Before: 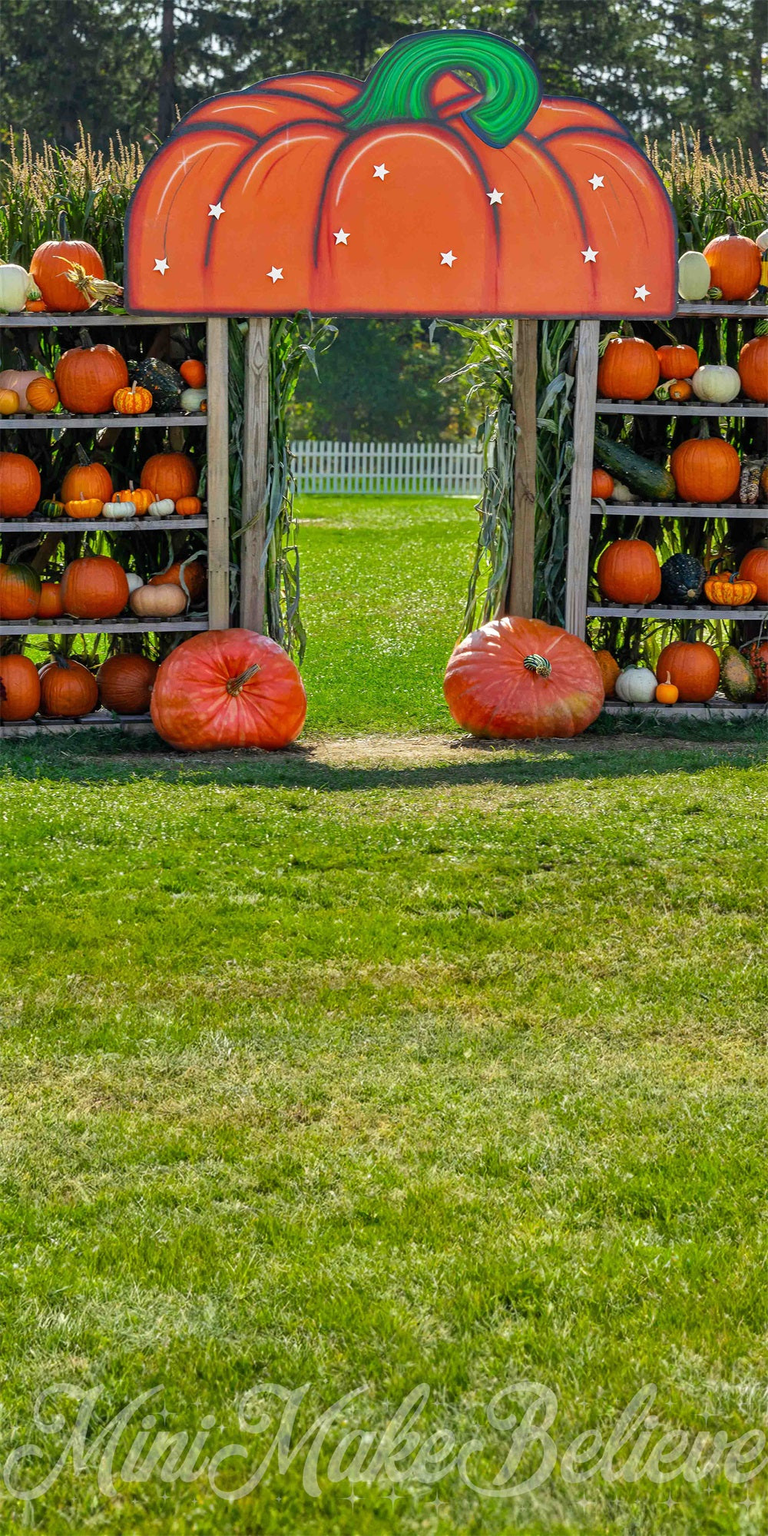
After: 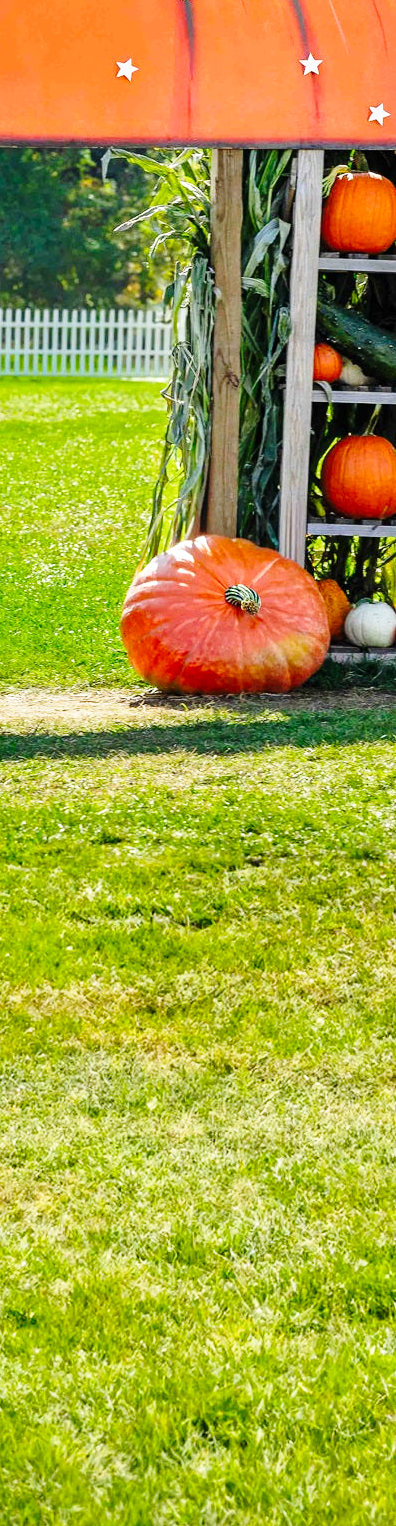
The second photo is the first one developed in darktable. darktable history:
base curve: curves: ch0 [(0, 0) (0.028, 0.03) (0.121, 0.232) (0.46, 0.748) (0.859, 0.968) (1, 1)], preserve colors none
crop: left 45.721%, top 13.393%, right 14.118%, bottom 10.01%
